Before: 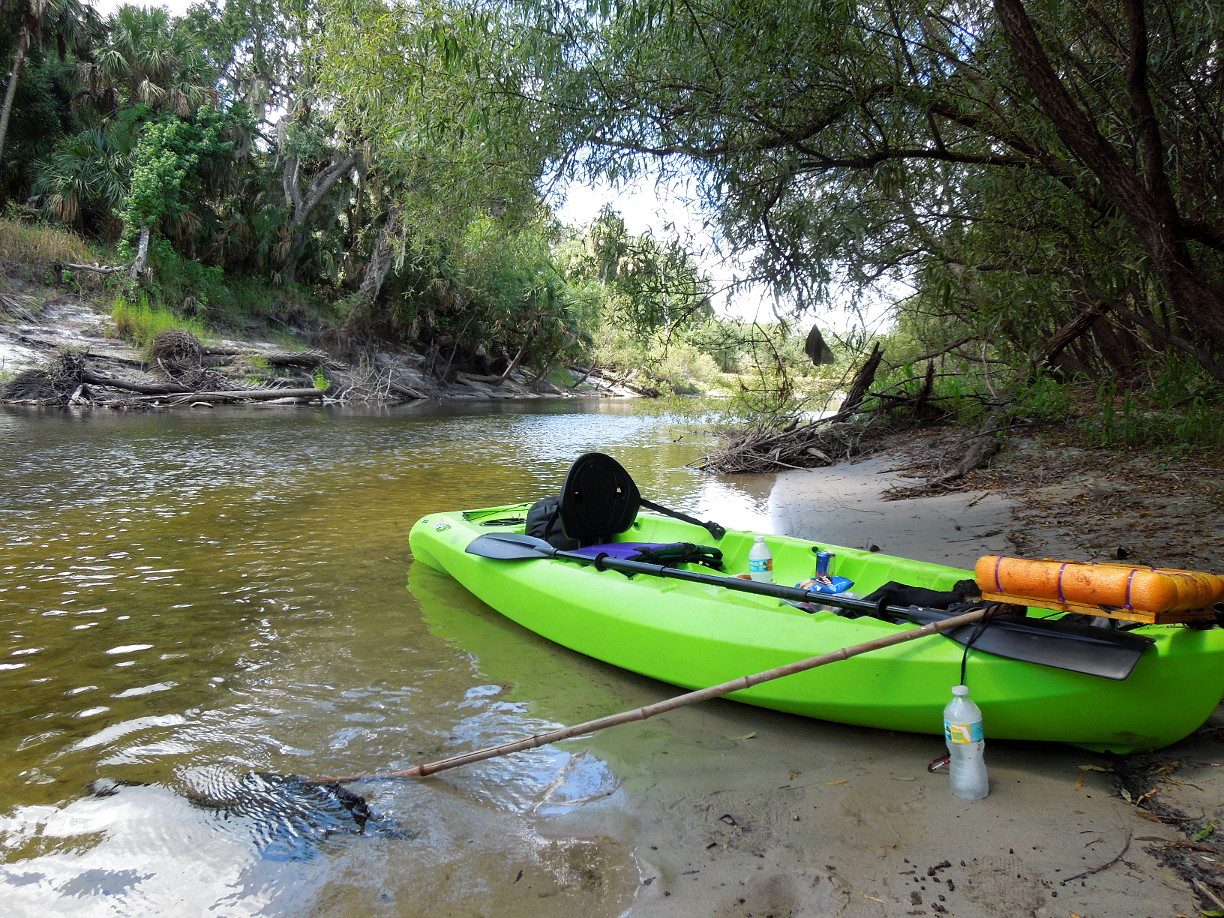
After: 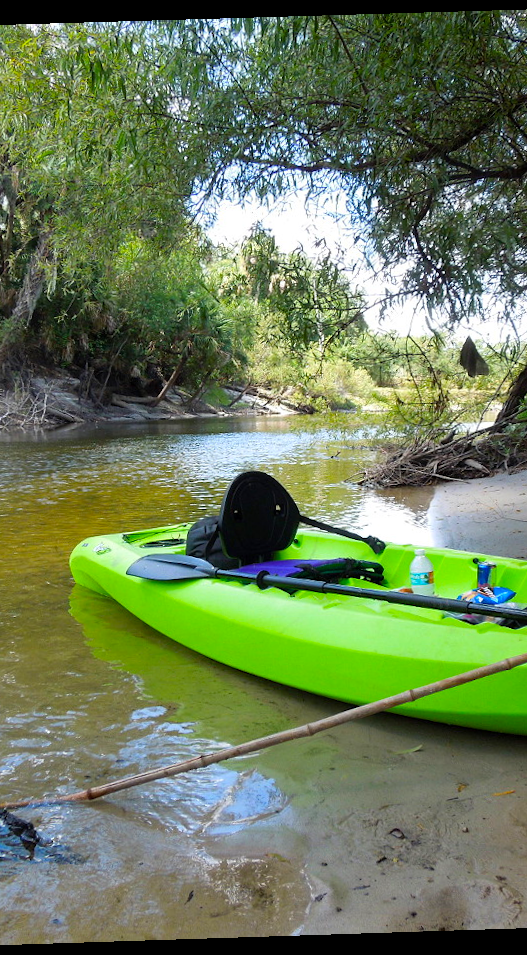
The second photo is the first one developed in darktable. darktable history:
crop: left 28.583%, right 29.231%
rotate and perspective: rotation -1.77°, lens shift (horizontal) 0.004, automatic cropping off
color balance rgb: perceptual saturation grading › global saturation 20%, global vibrance 20%
